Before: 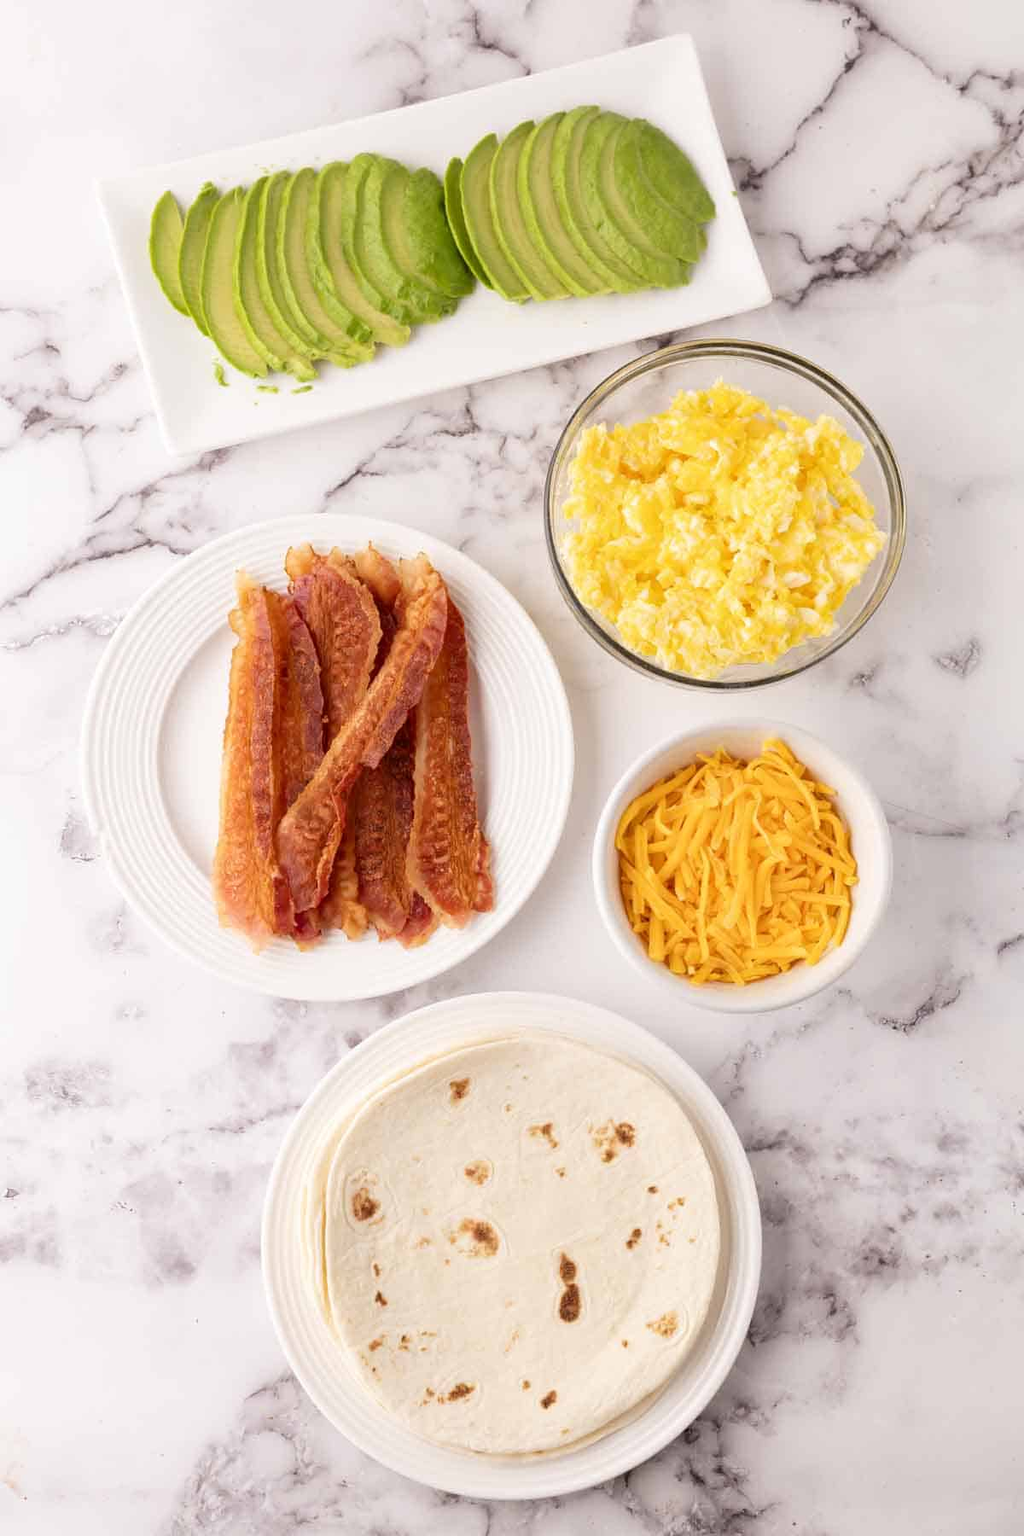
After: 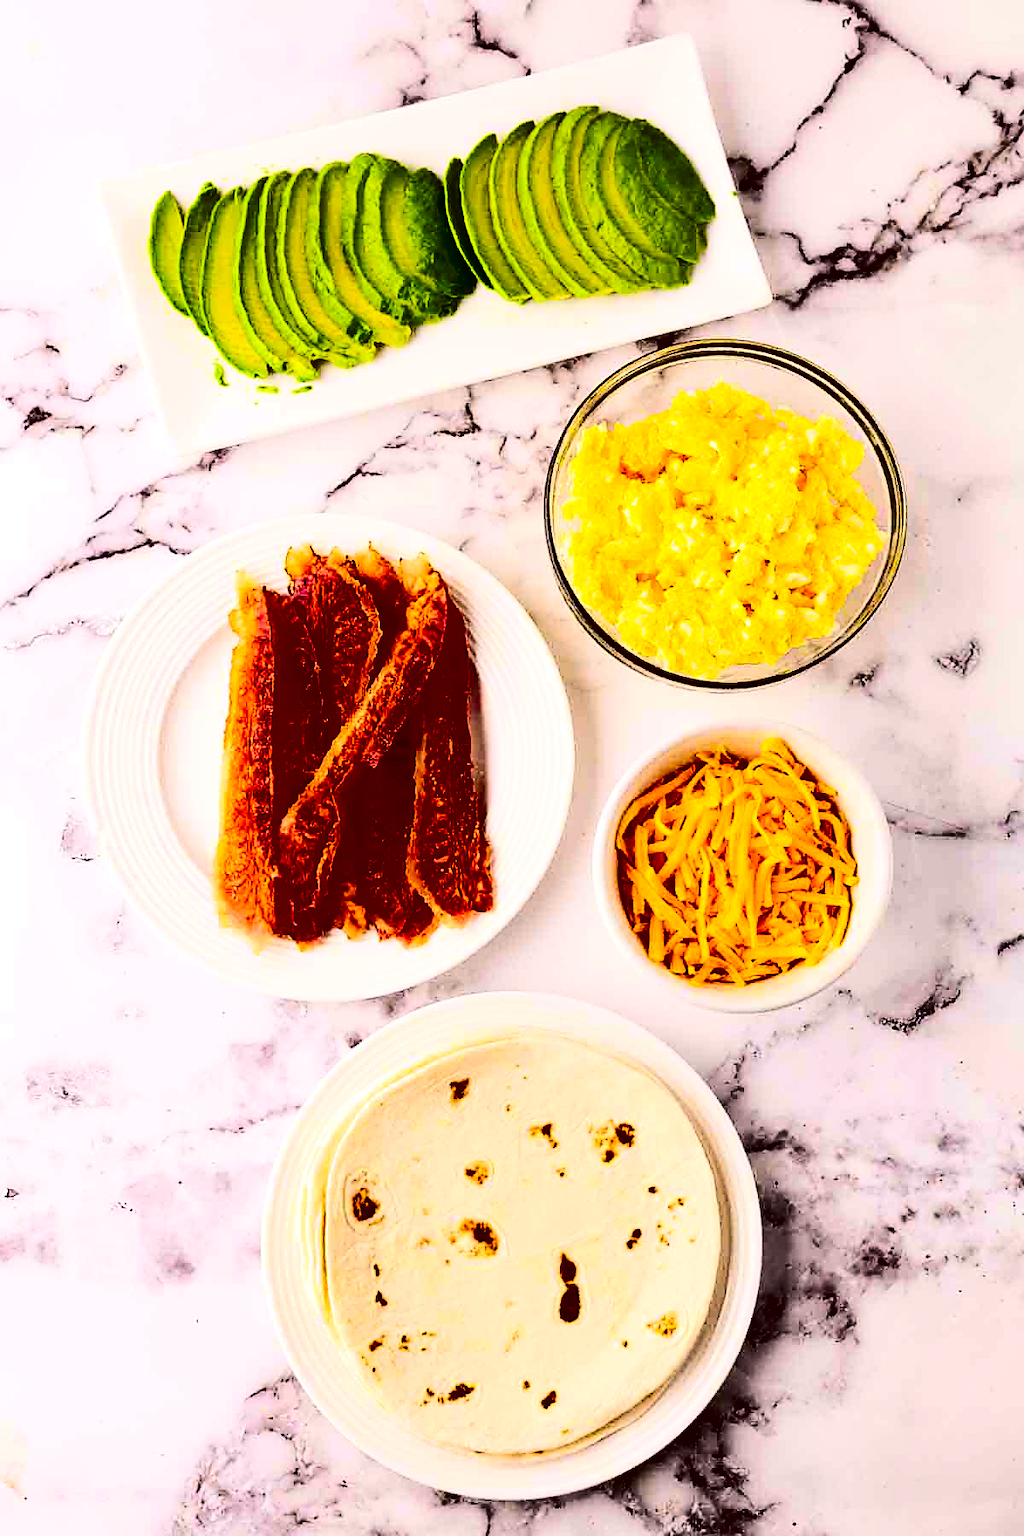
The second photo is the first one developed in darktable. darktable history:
sharpen: on, module defaults
contrast brightness saturation: contrast 0.763, brightness -0.992, saturation 0.992
shadows and highlights: white point adjustment 0.827, soften with gaussian
